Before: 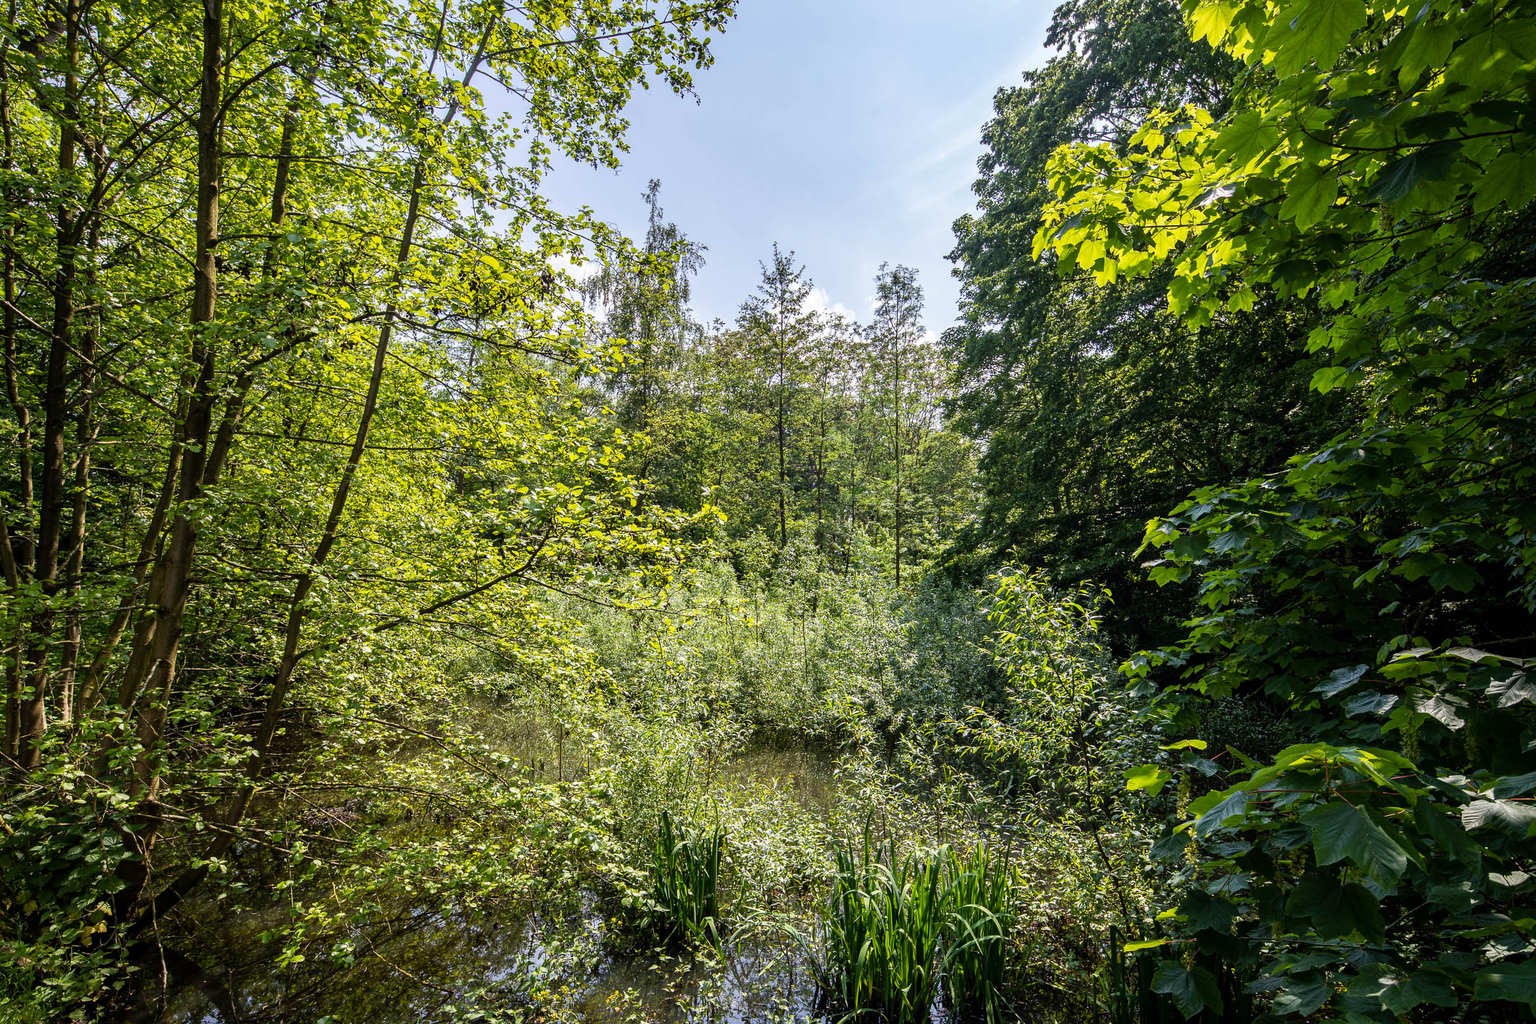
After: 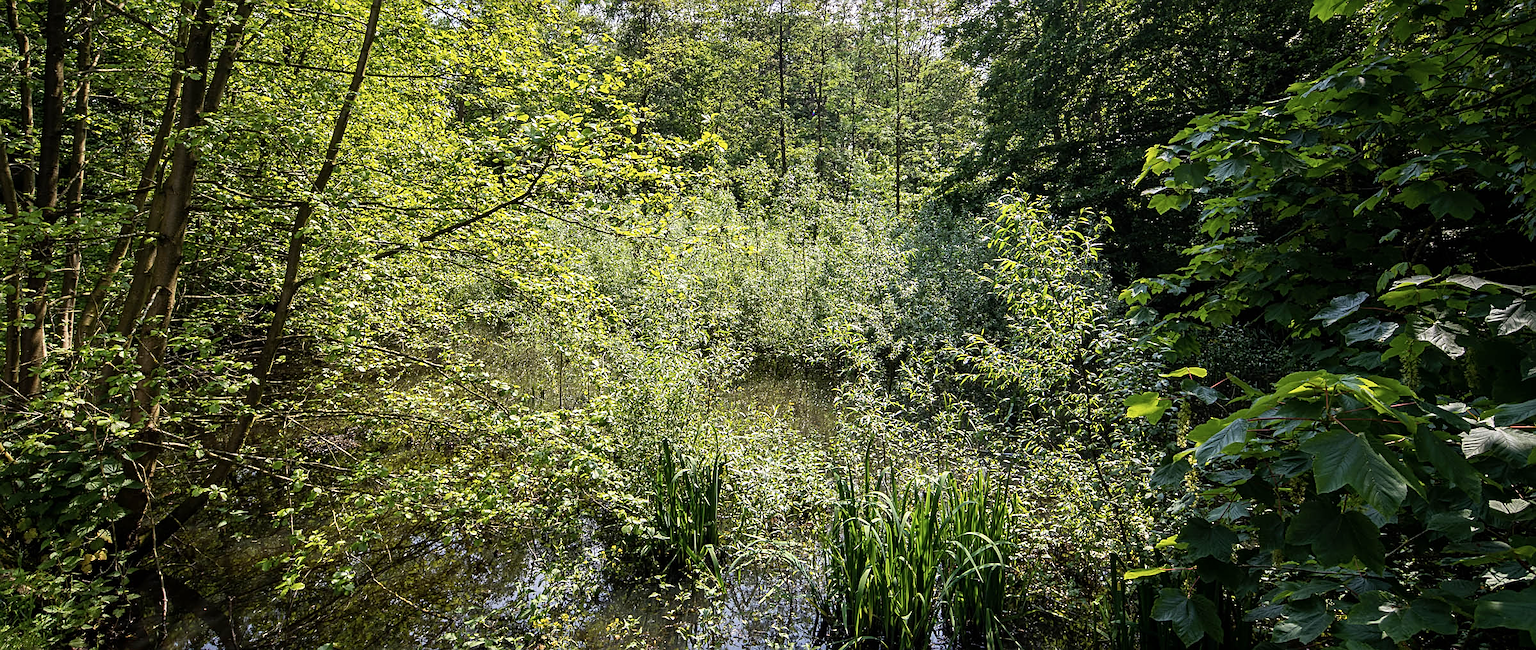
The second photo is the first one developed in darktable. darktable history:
sharpen: on, module defaults
contrast brightness saturation: saturation -0.1
crop and rotate: top 36.435%
